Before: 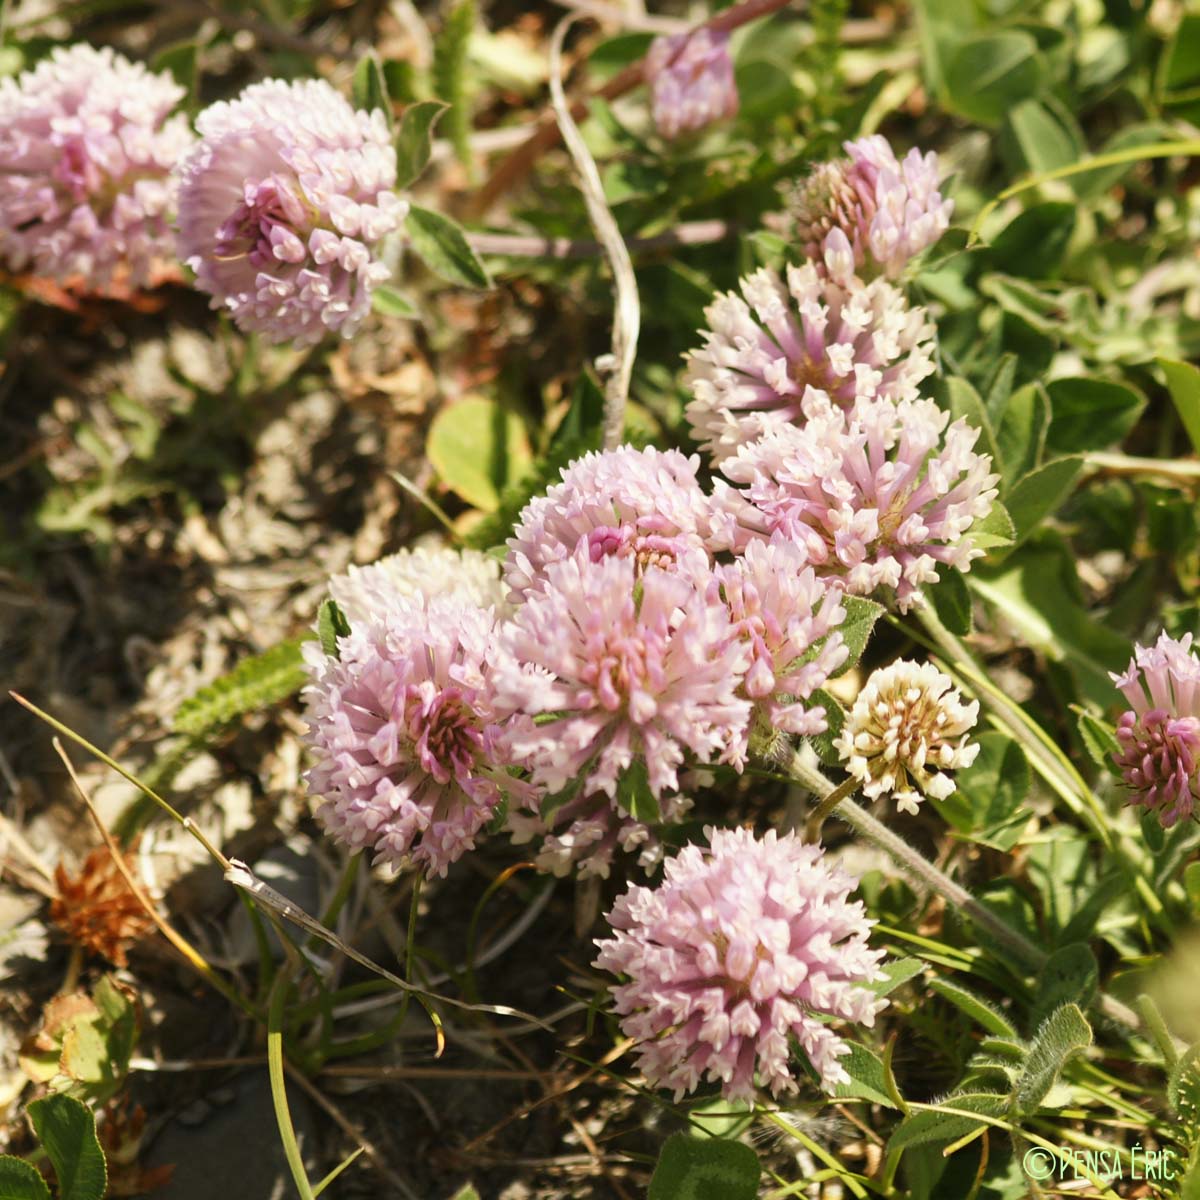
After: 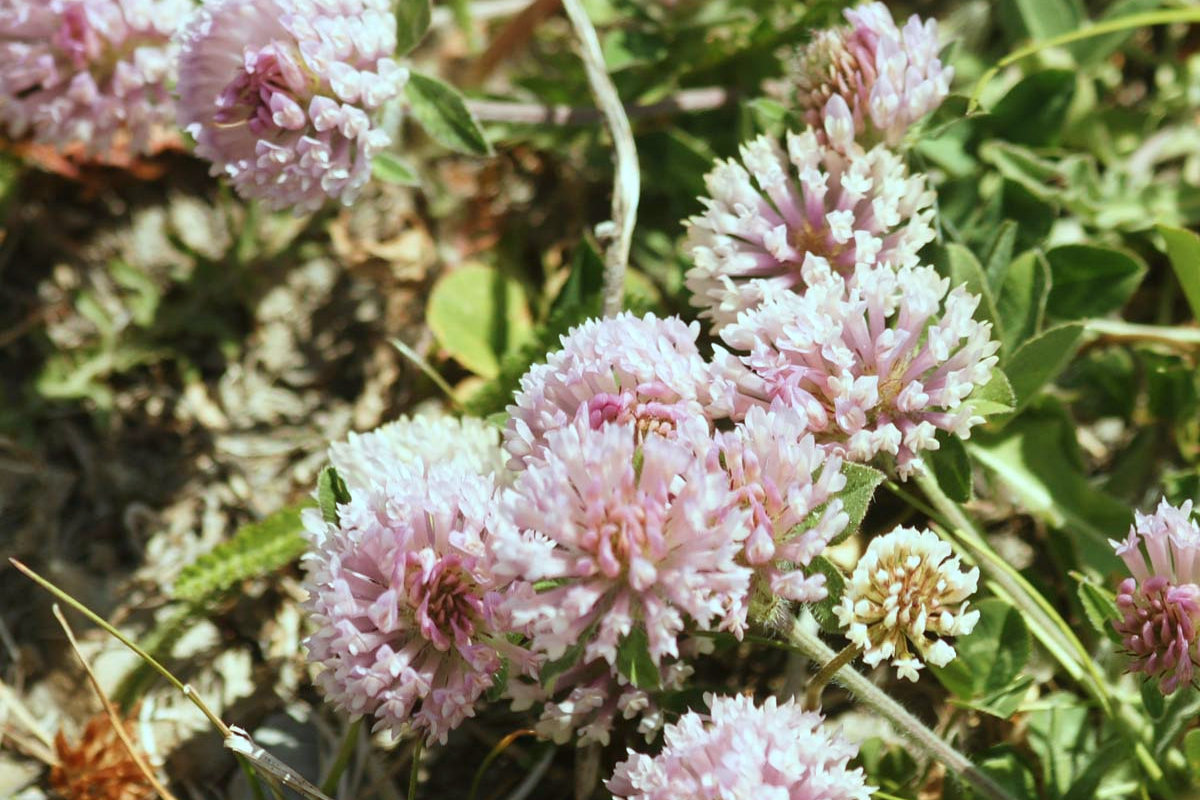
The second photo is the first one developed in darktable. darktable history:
color correction: highlights a* -10.23, highlights b* -9.65
crop: top 11.138%, bottom 22.163%
